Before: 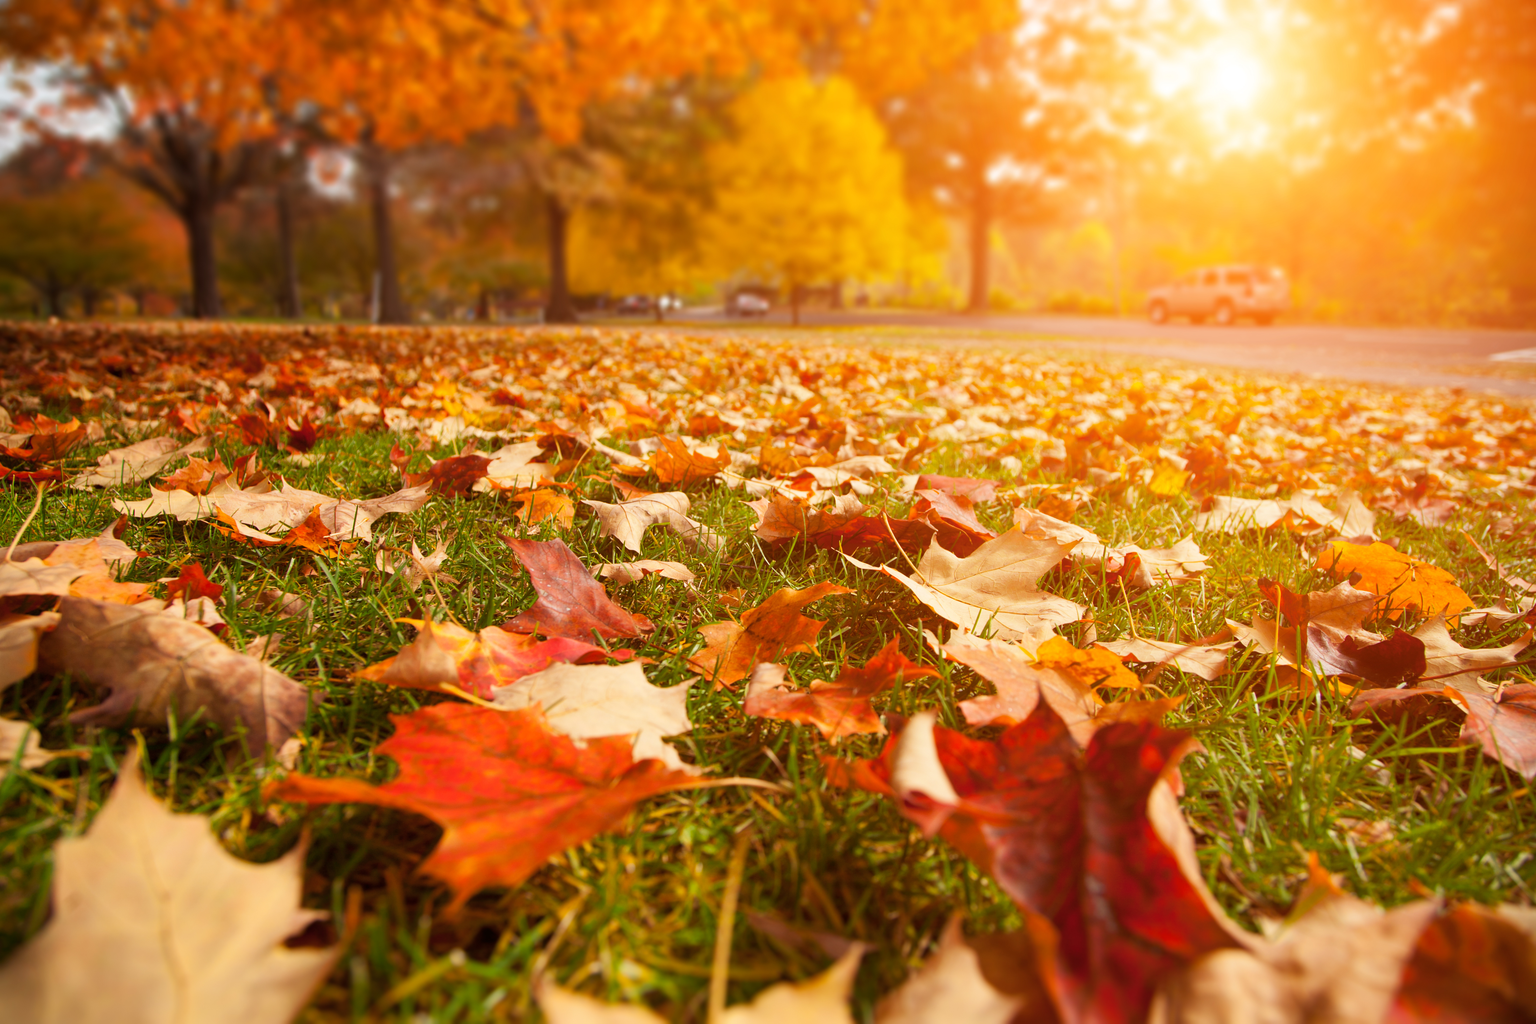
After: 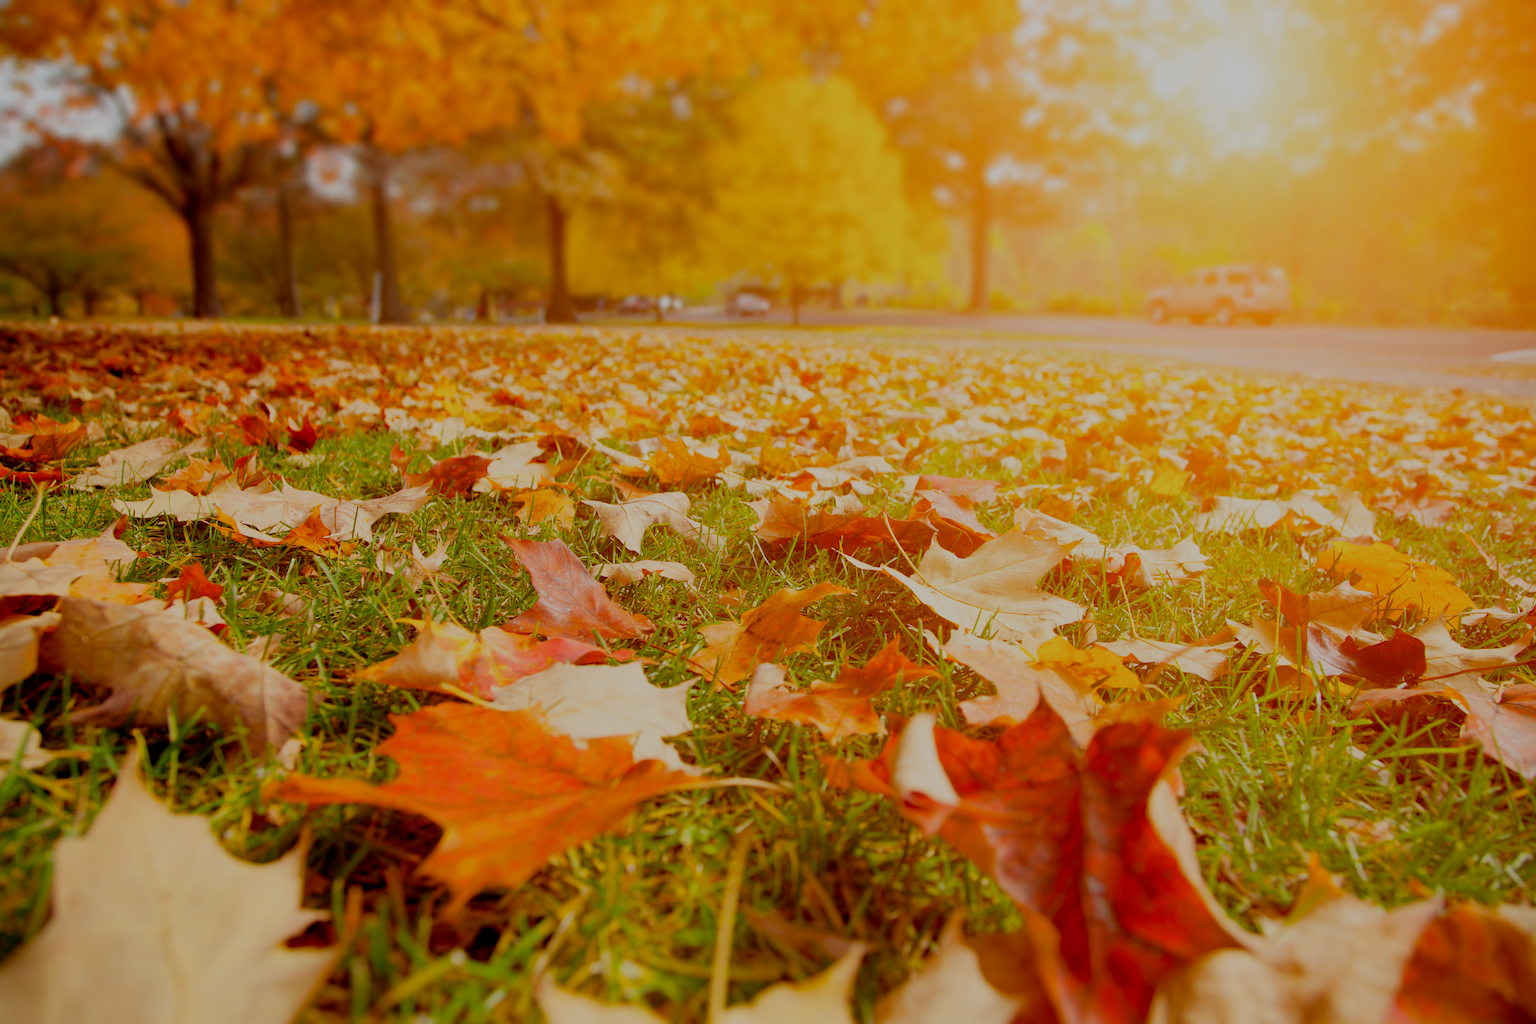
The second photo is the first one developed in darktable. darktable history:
levels: levels [0, 0.492, 0.984]
filmic rgb: black relative exposure -7 EV, white relative exposure 6 EV, threshold 3 EV, target black luminance 0%, hardness 2.73, latitude 61.22%, contrast 0.691, highlights saturation mix 10%, shadows ↔ highlights balance -0.073%, preserve chrominance no, color science v4 (2020), iterations of high-quality reconstruction 10, contrast in shadows soft, contrast in highlights soft, enable highlight reconstruction true
